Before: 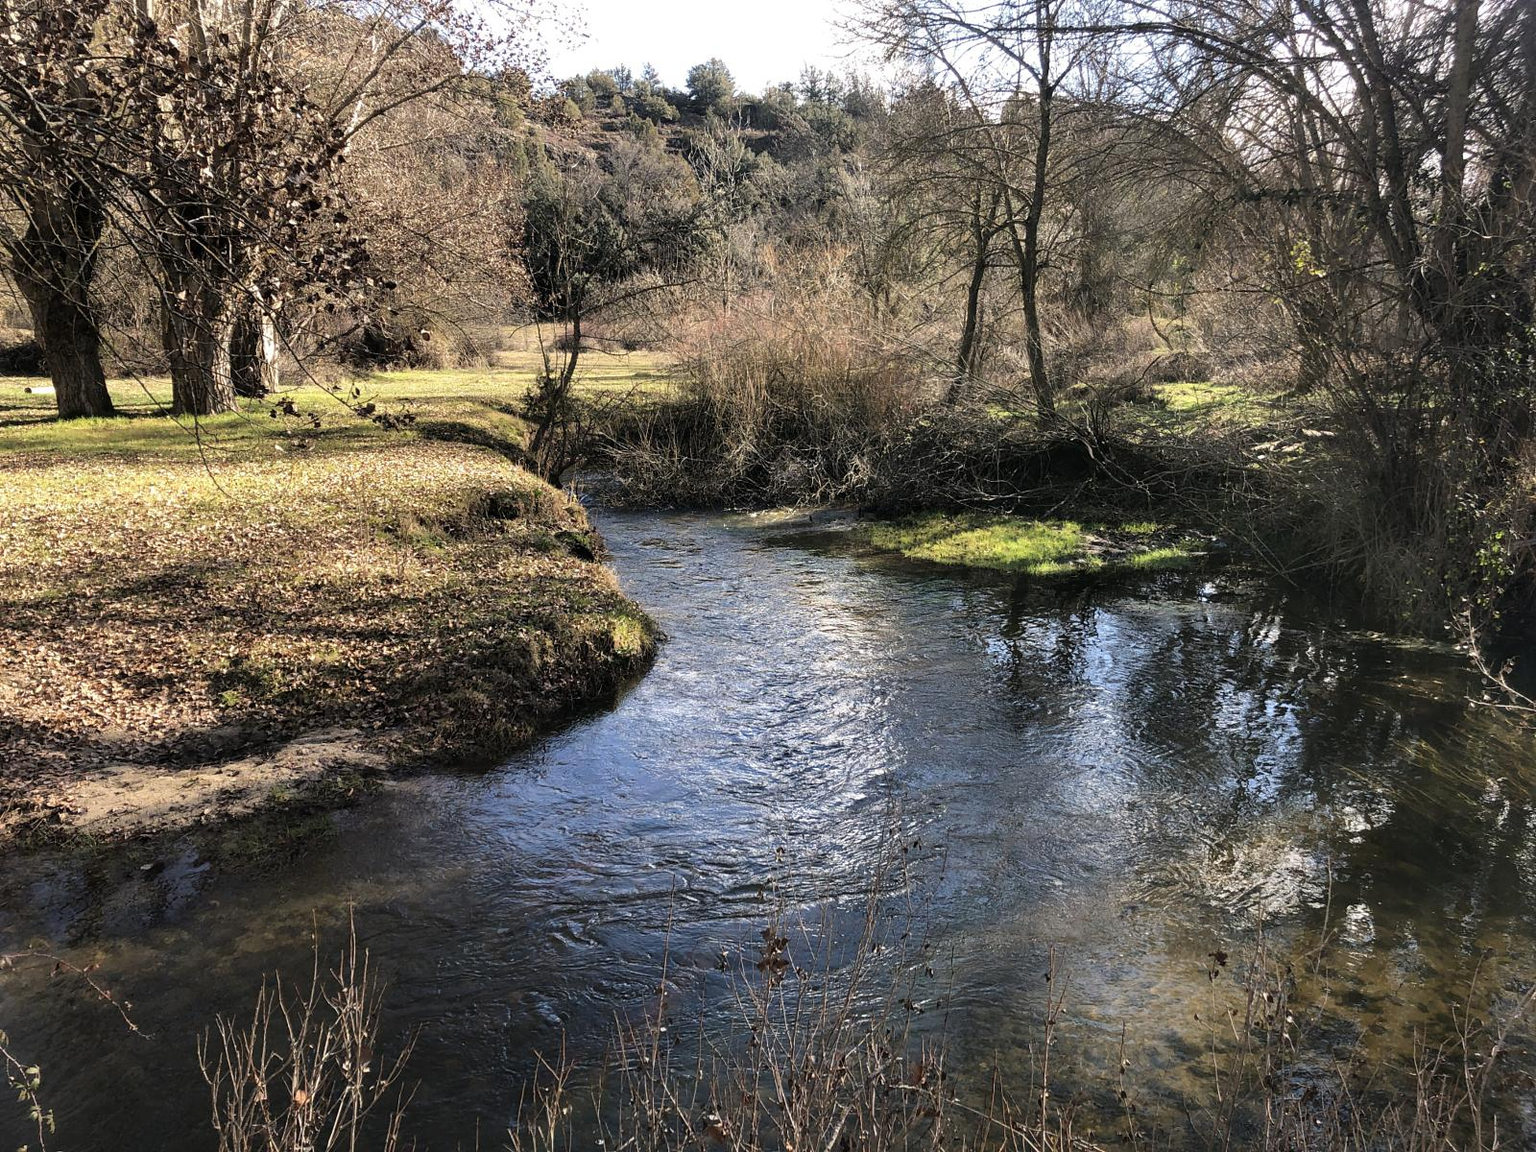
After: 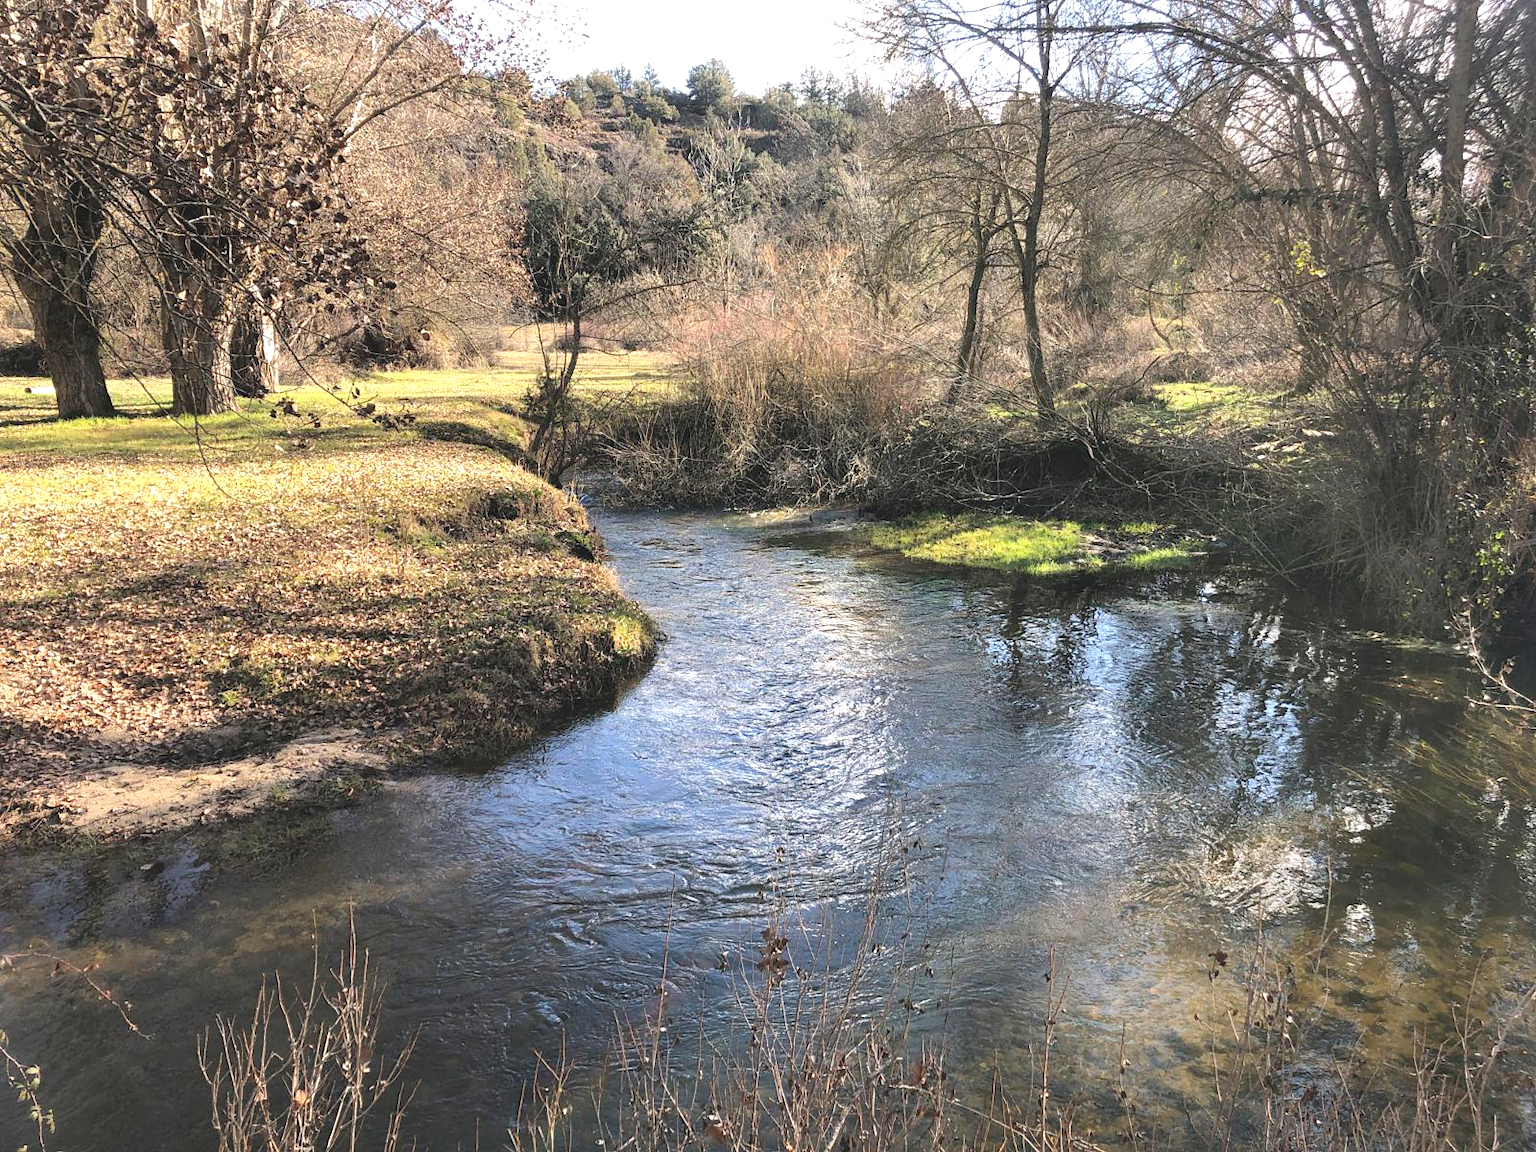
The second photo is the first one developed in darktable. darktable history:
exposure: black level correction 0, exposure 0.7 EV, compensate exposure bias true, compensate highlight preservation false
contrast brightness saturation: contrast -0.15, brightness 0.05, saturation -0.12
